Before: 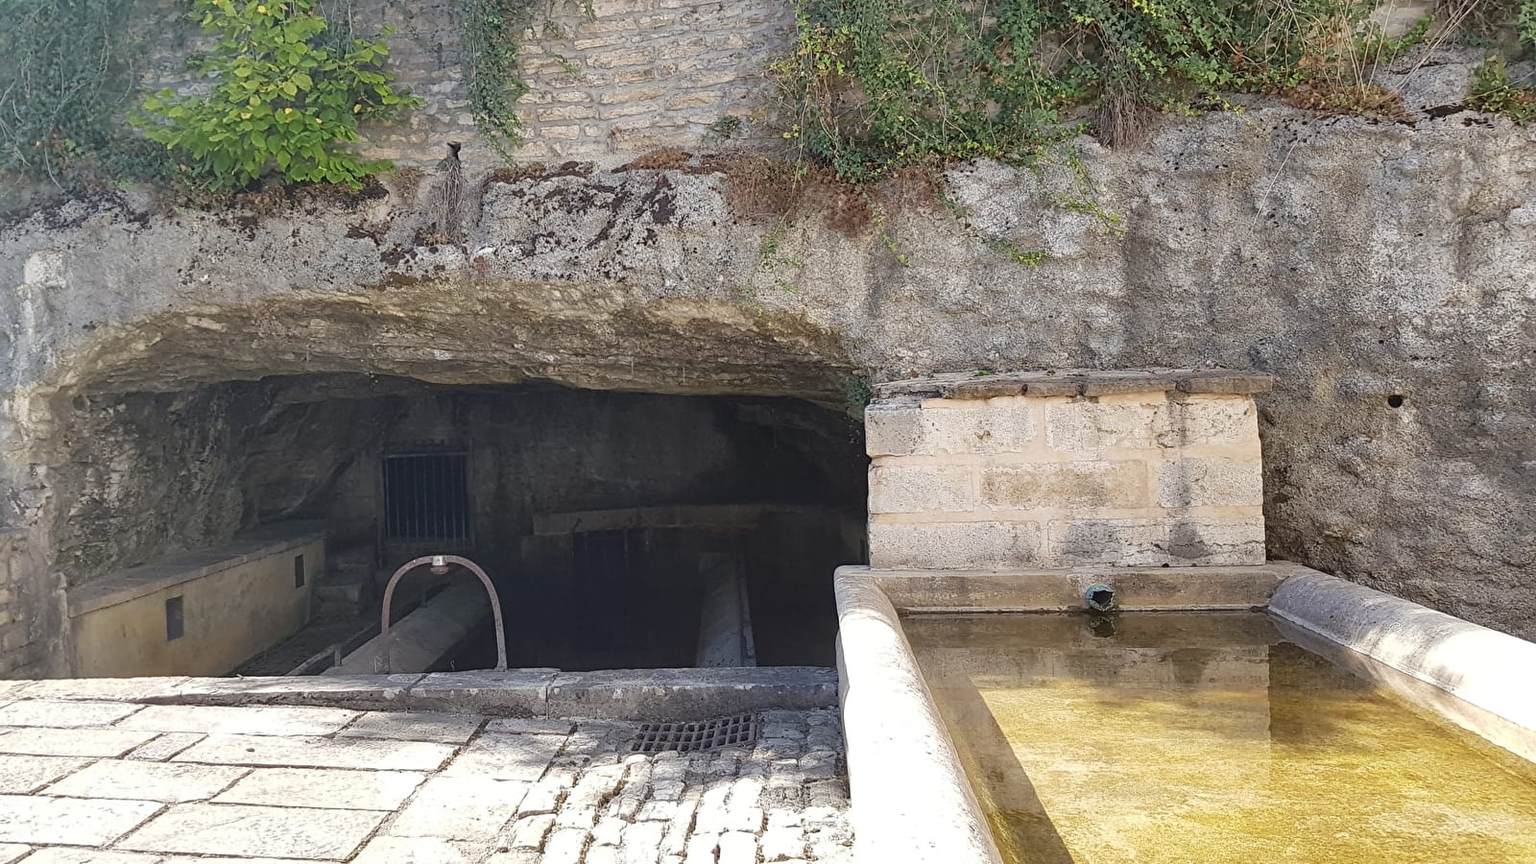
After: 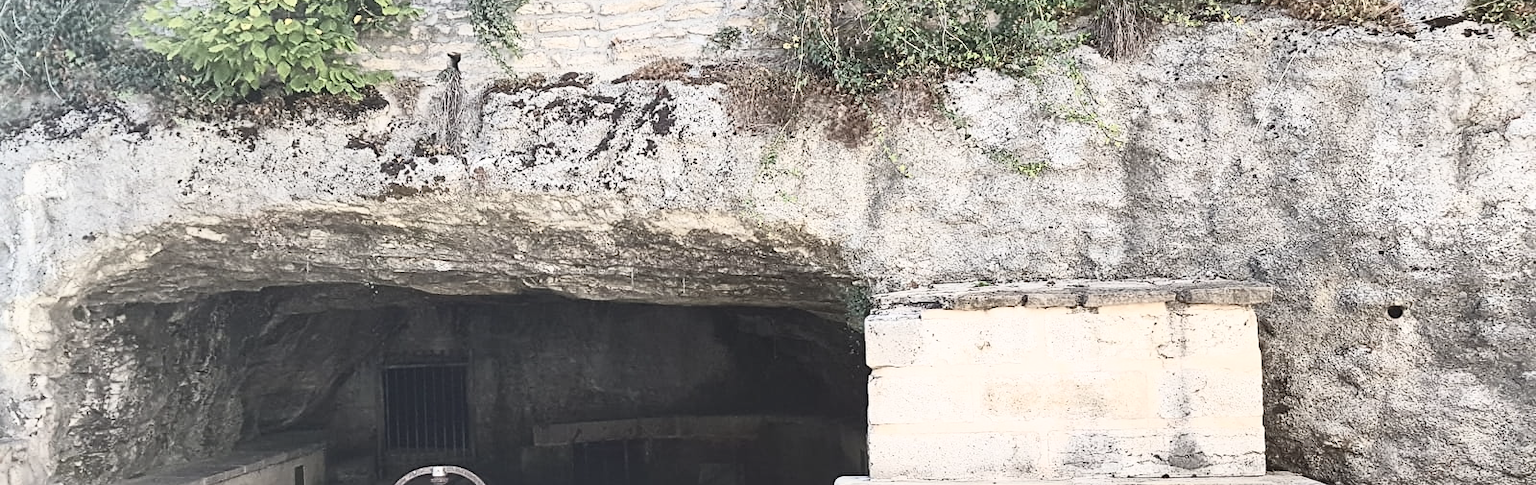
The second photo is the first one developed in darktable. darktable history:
contrast brightness saturation: contrast 0.579, brightness 0.57, saturation -0.335
crop and rotate: top 10.422%, bottom 33.287%
